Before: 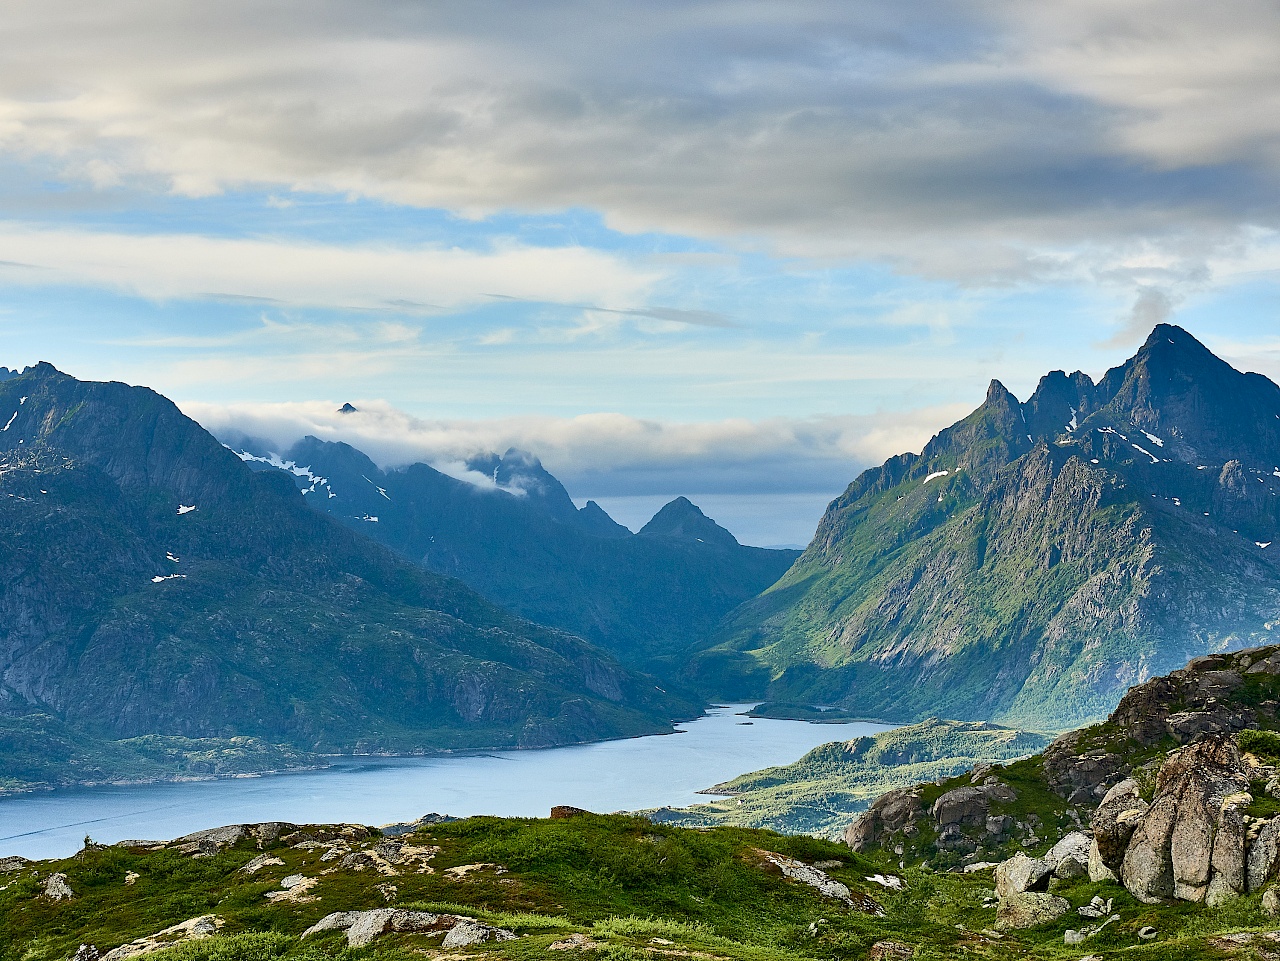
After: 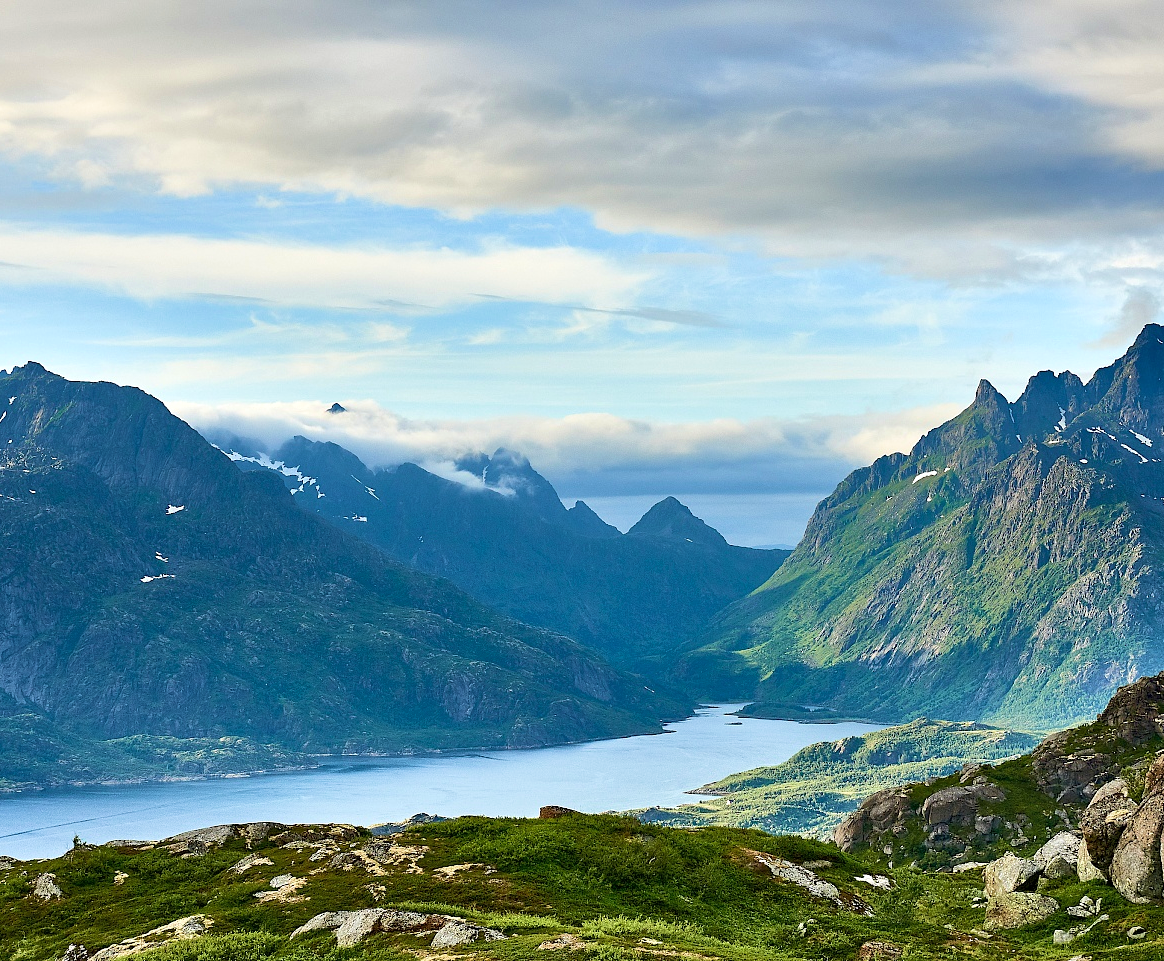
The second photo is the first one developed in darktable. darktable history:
crop and rotate: left 0.928%, right 8.107%
exposure: exposure 0.201 EV, compensate exposure bias true, compensate highlight preservation false
velvia: on, module defaults
